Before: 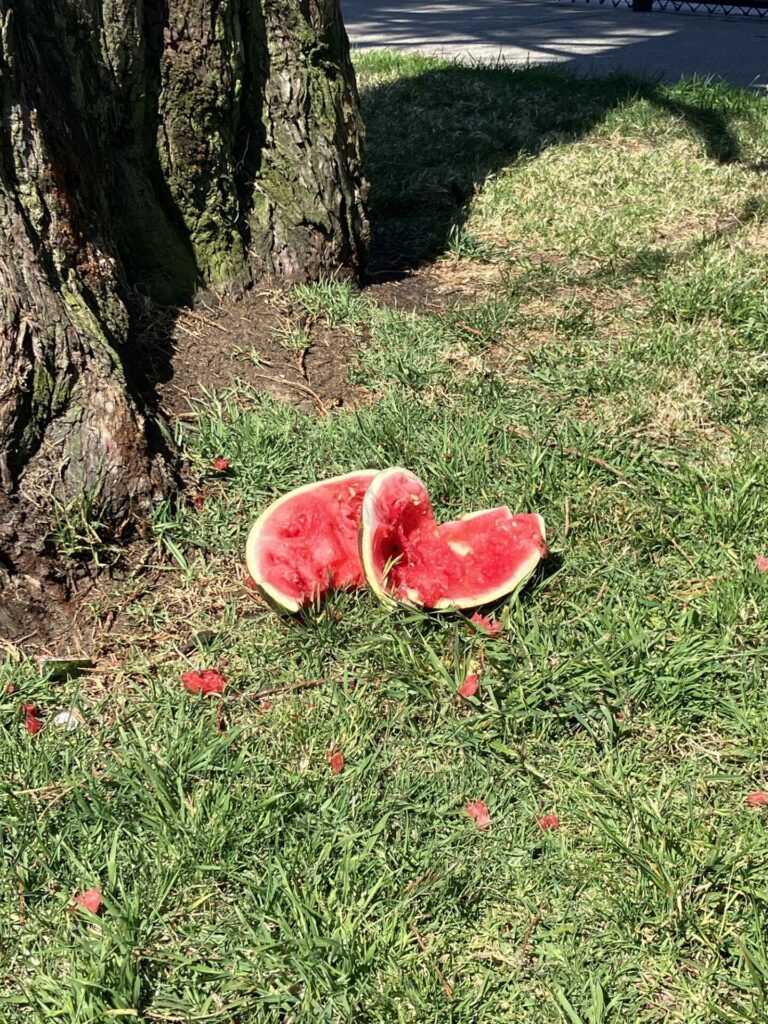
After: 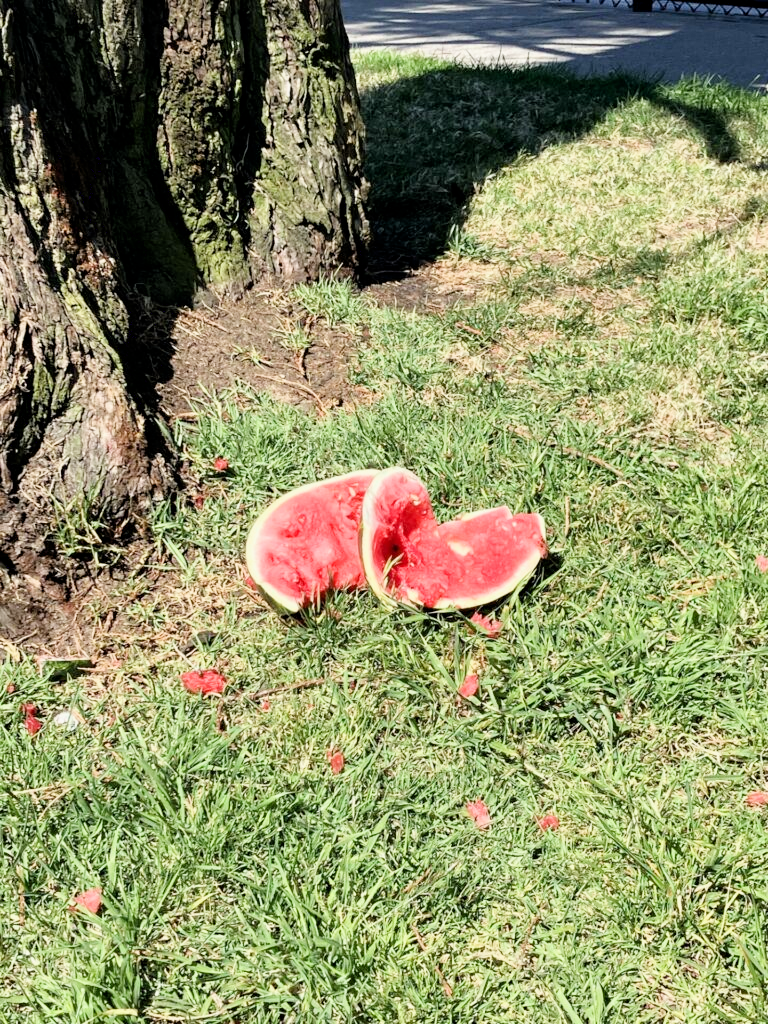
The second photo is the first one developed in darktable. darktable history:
exposure: black level correction 0.001, exposure 1 EV, compensate highlight preservation false
filmic rgb: hardness 4.17
